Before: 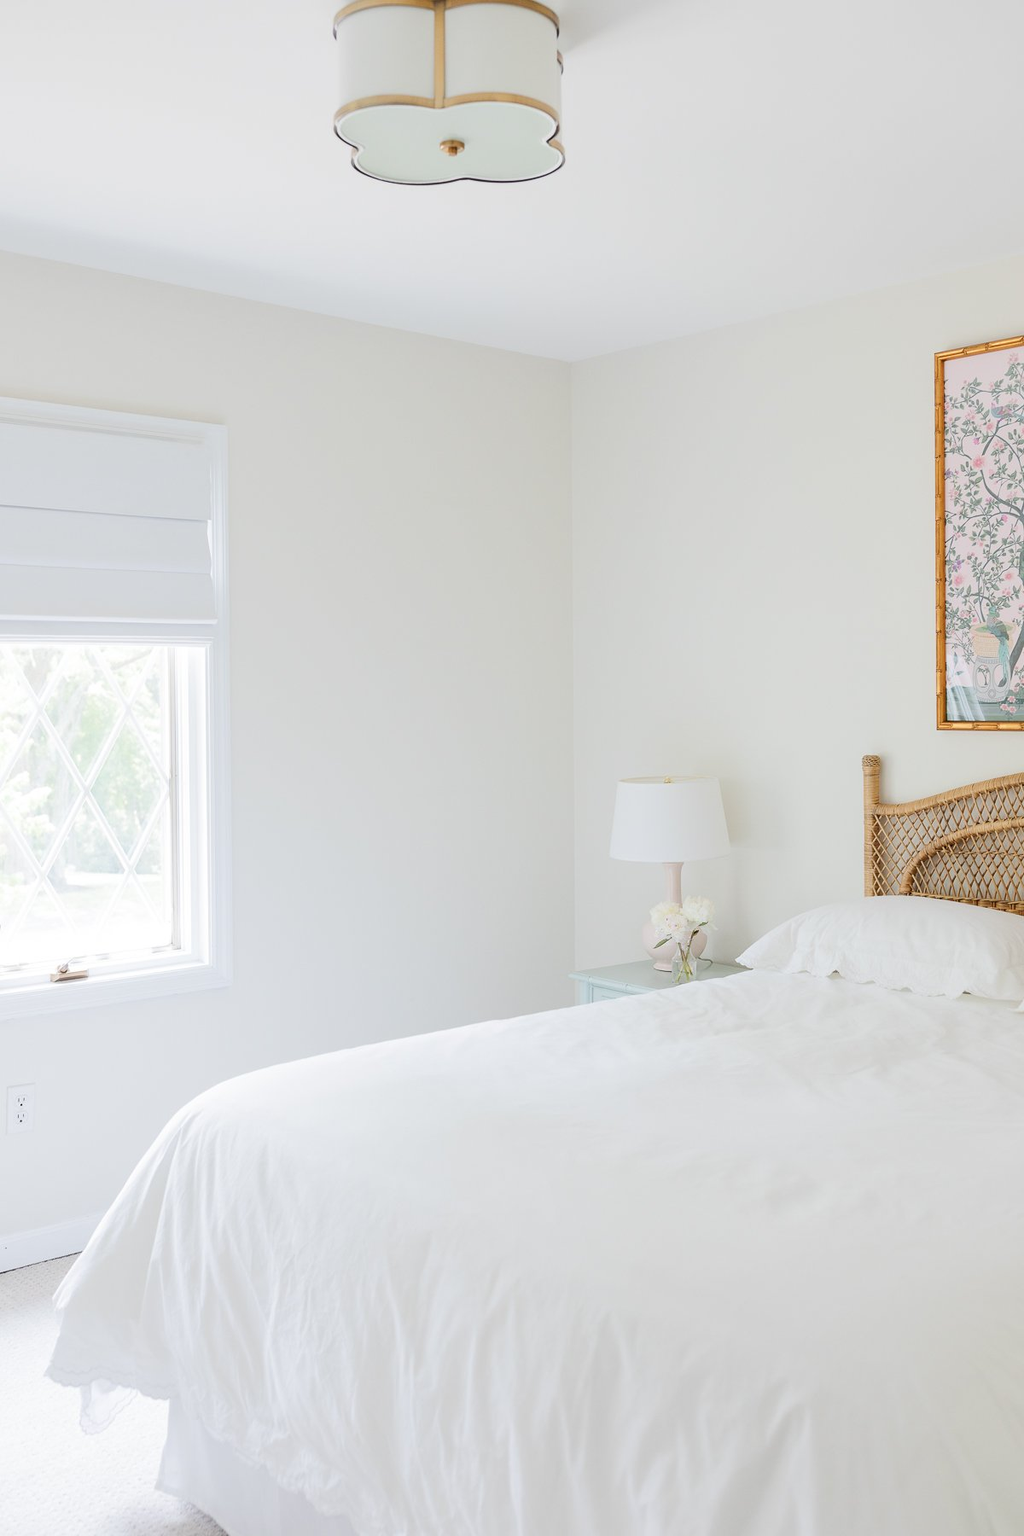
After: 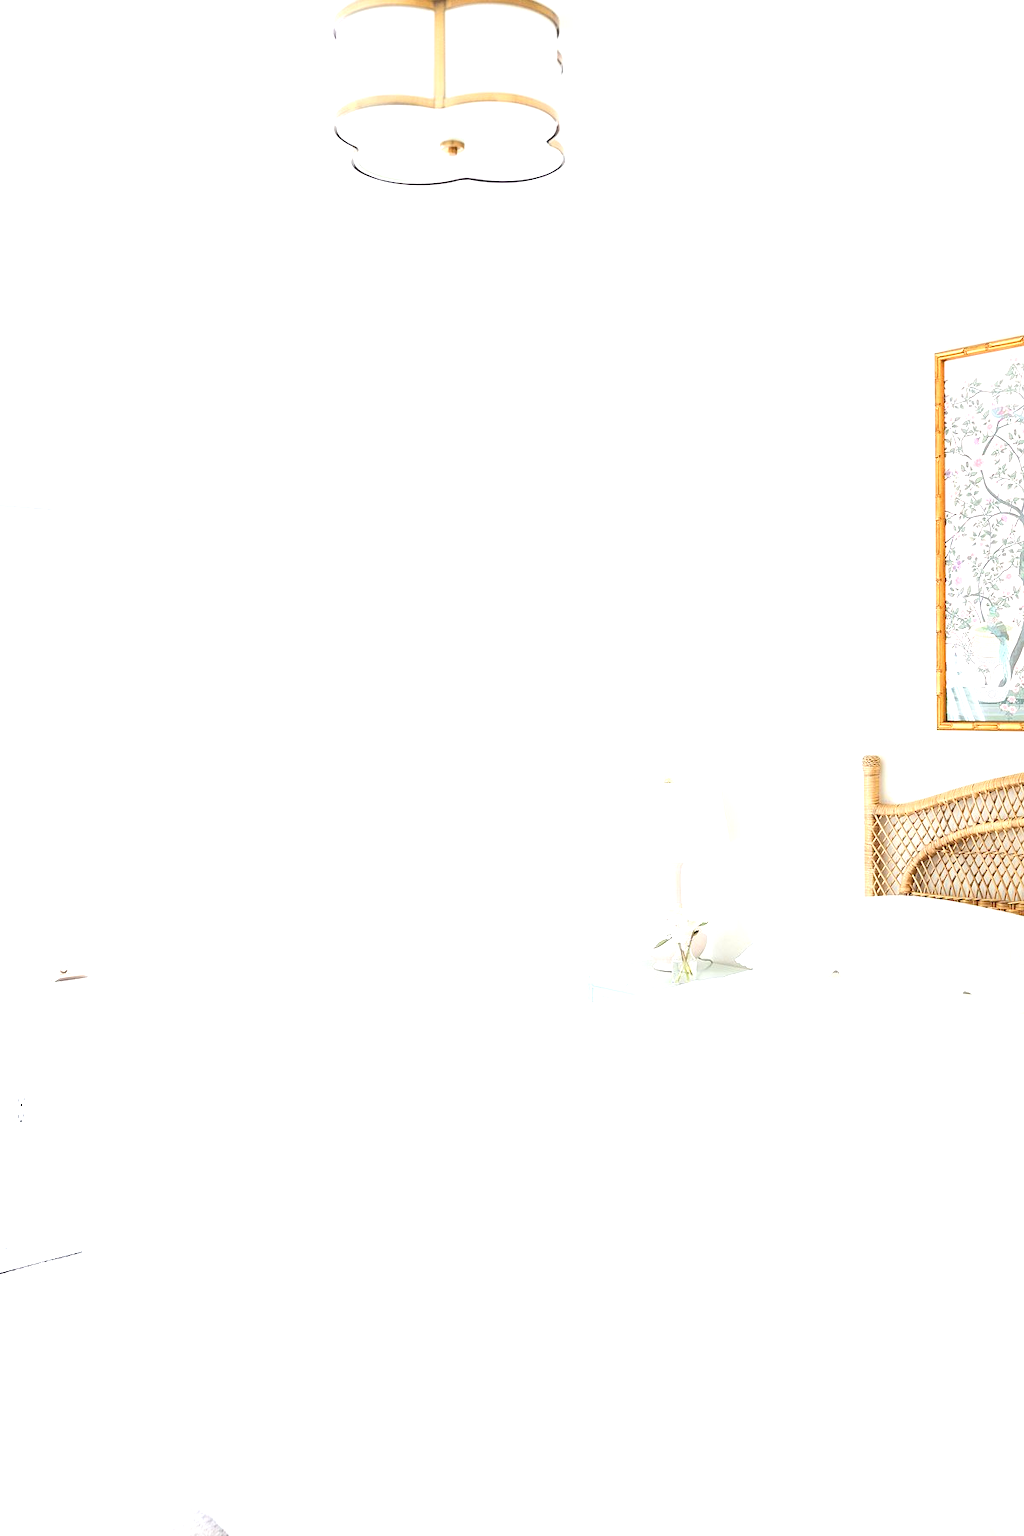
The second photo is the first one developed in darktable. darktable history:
exposure: black level correction 0, exposure 1.1 EV, compensate exposure bias true, compensate highlight preservation false
